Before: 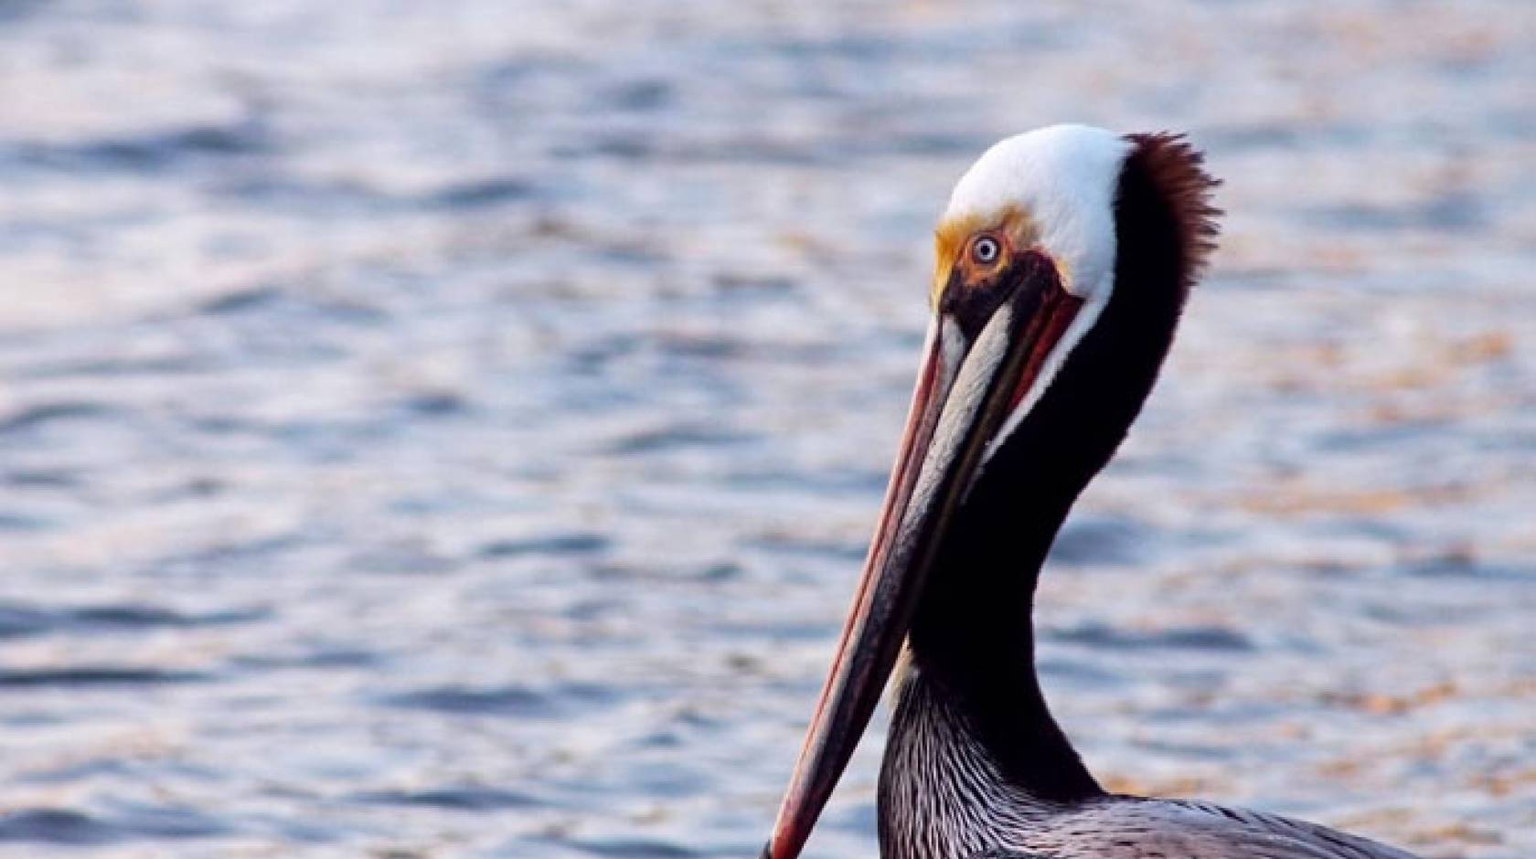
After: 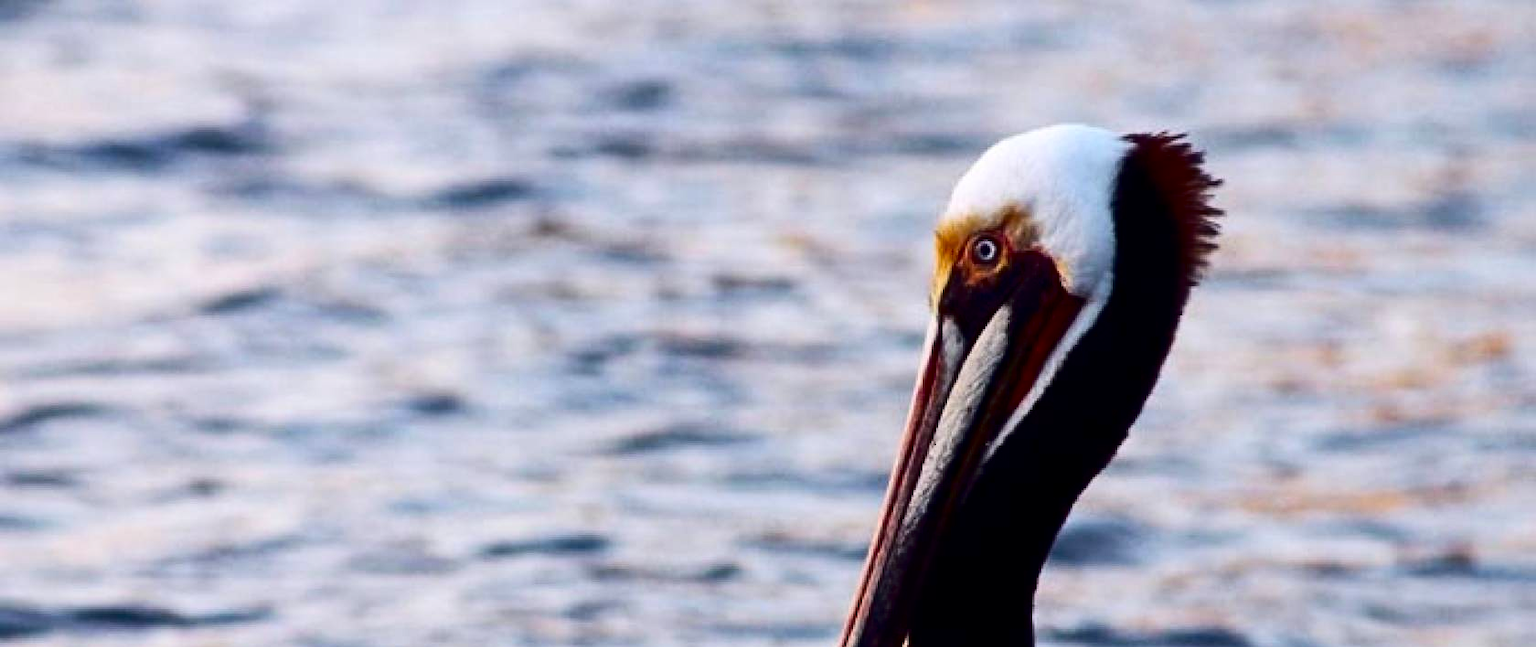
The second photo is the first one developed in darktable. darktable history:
contrast brightness saturation: contrast 0.243, brightness -0.232, saturation 0.138
crop: bottom 24.584%
